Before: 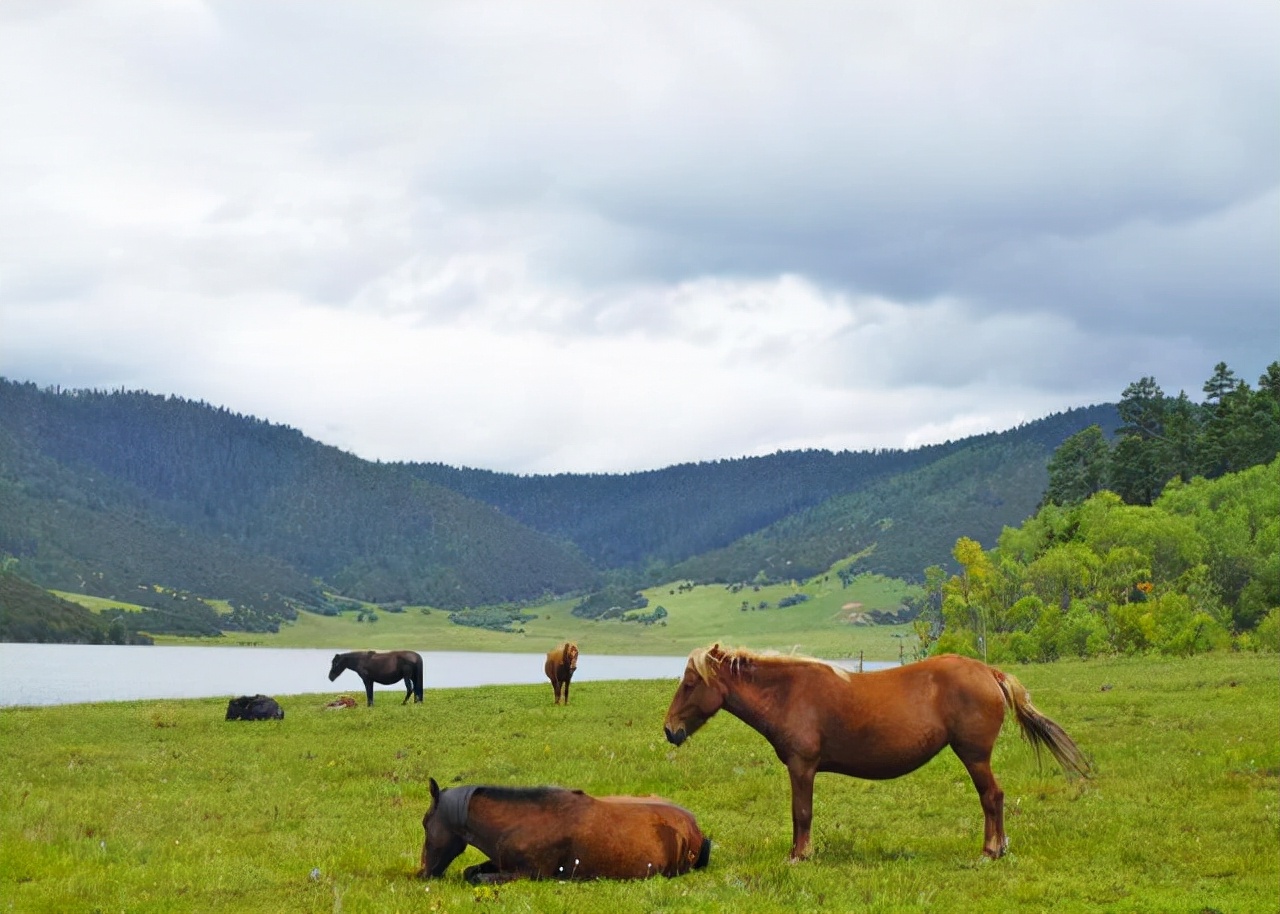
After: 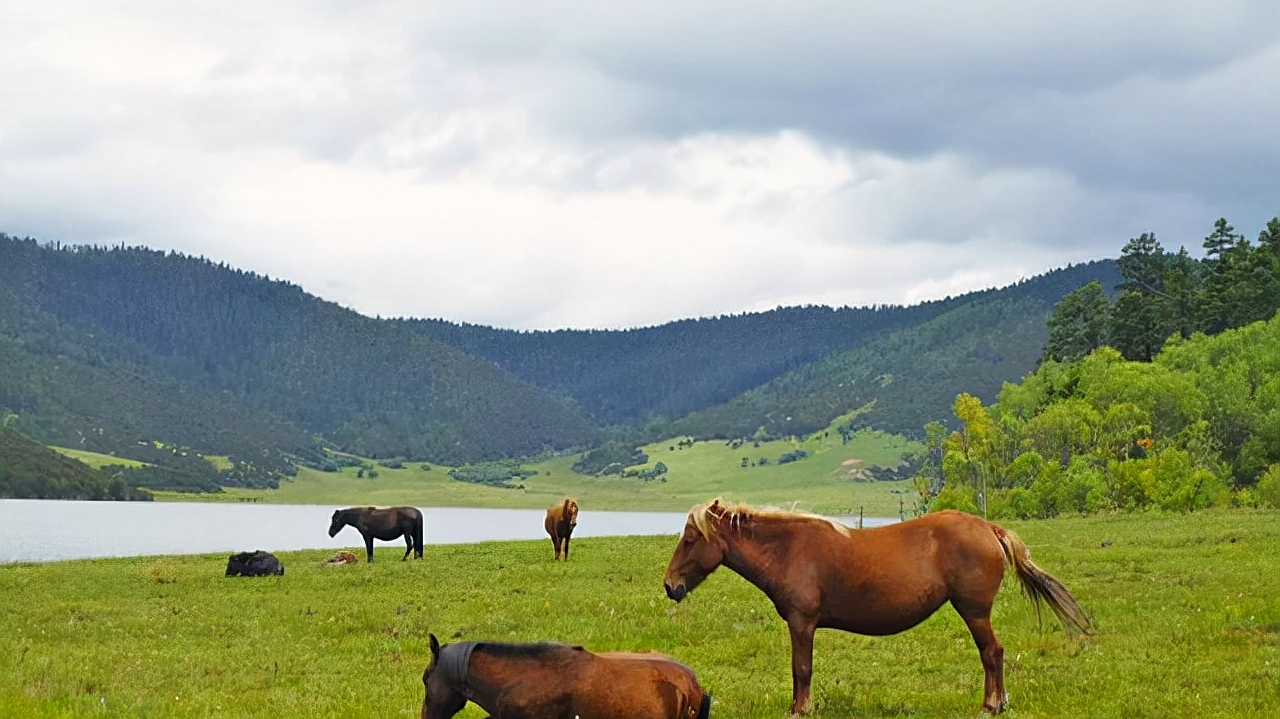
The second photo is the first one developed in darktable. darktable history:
tone equalizer: on, module defaults
crop and rotate: top 15.829%, bottom 5.457%
color calibration: x 0.339, y 0.355, temperature 5192.28 K
sharpen: on, module defaults
